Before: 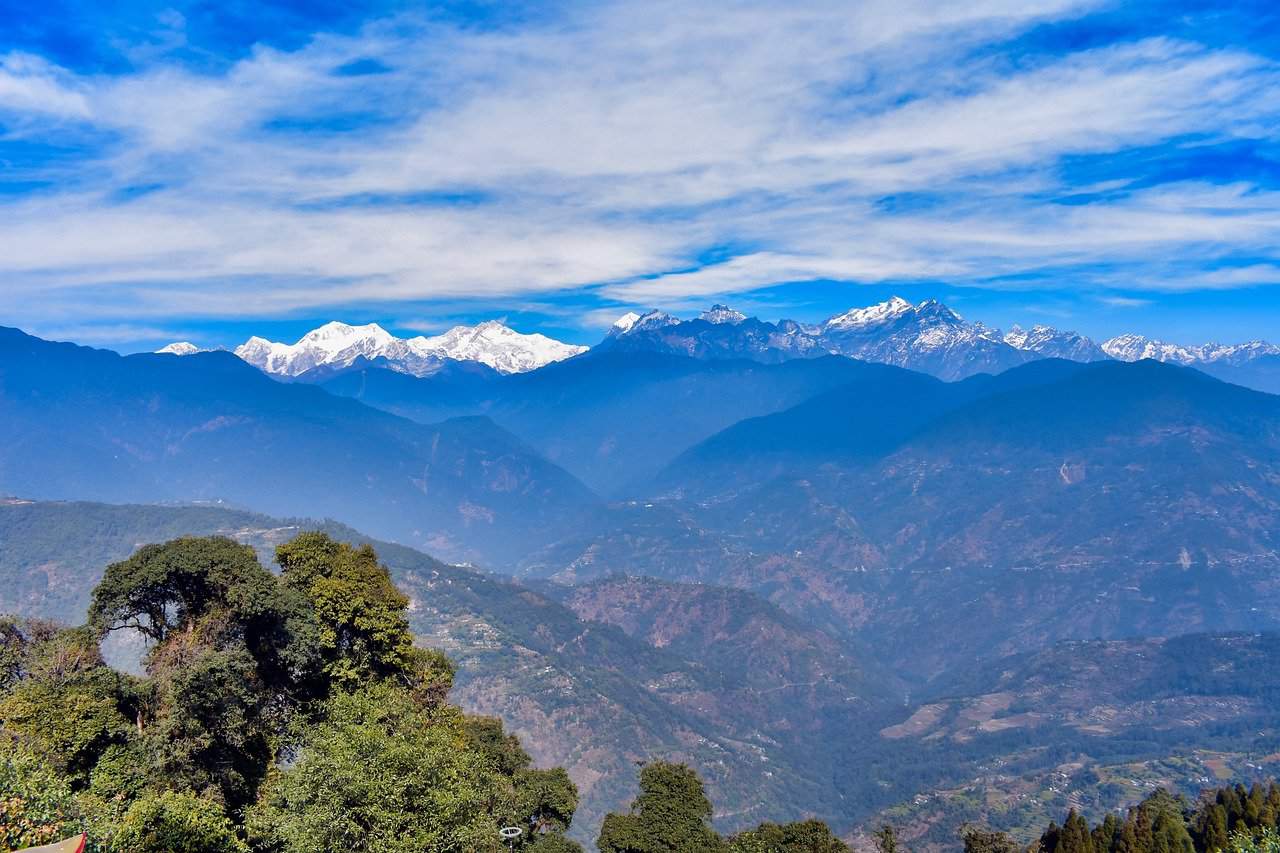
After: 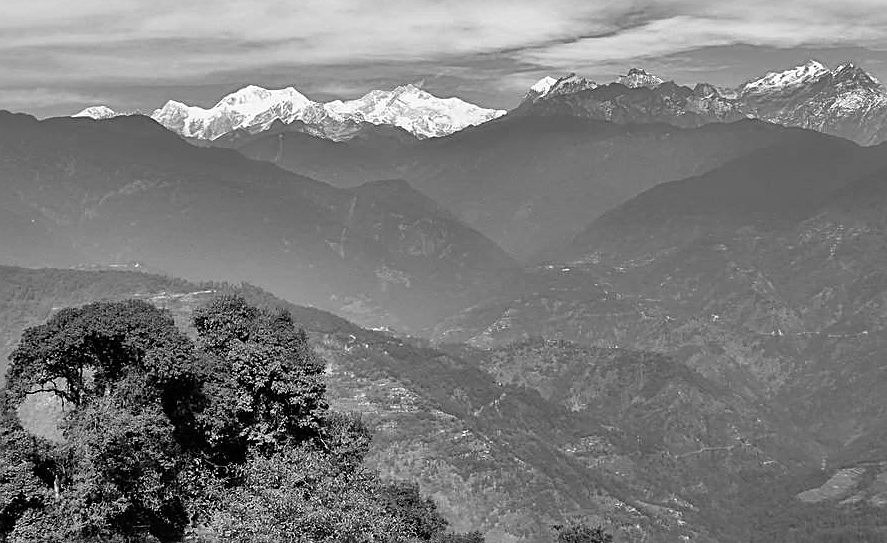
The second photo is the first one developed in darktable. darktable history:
sharpen: on, module defaults
monochrome: on, module defaults
crop: left 6.488%, top 27.668%, right 24.183%, bottom 8.656%
